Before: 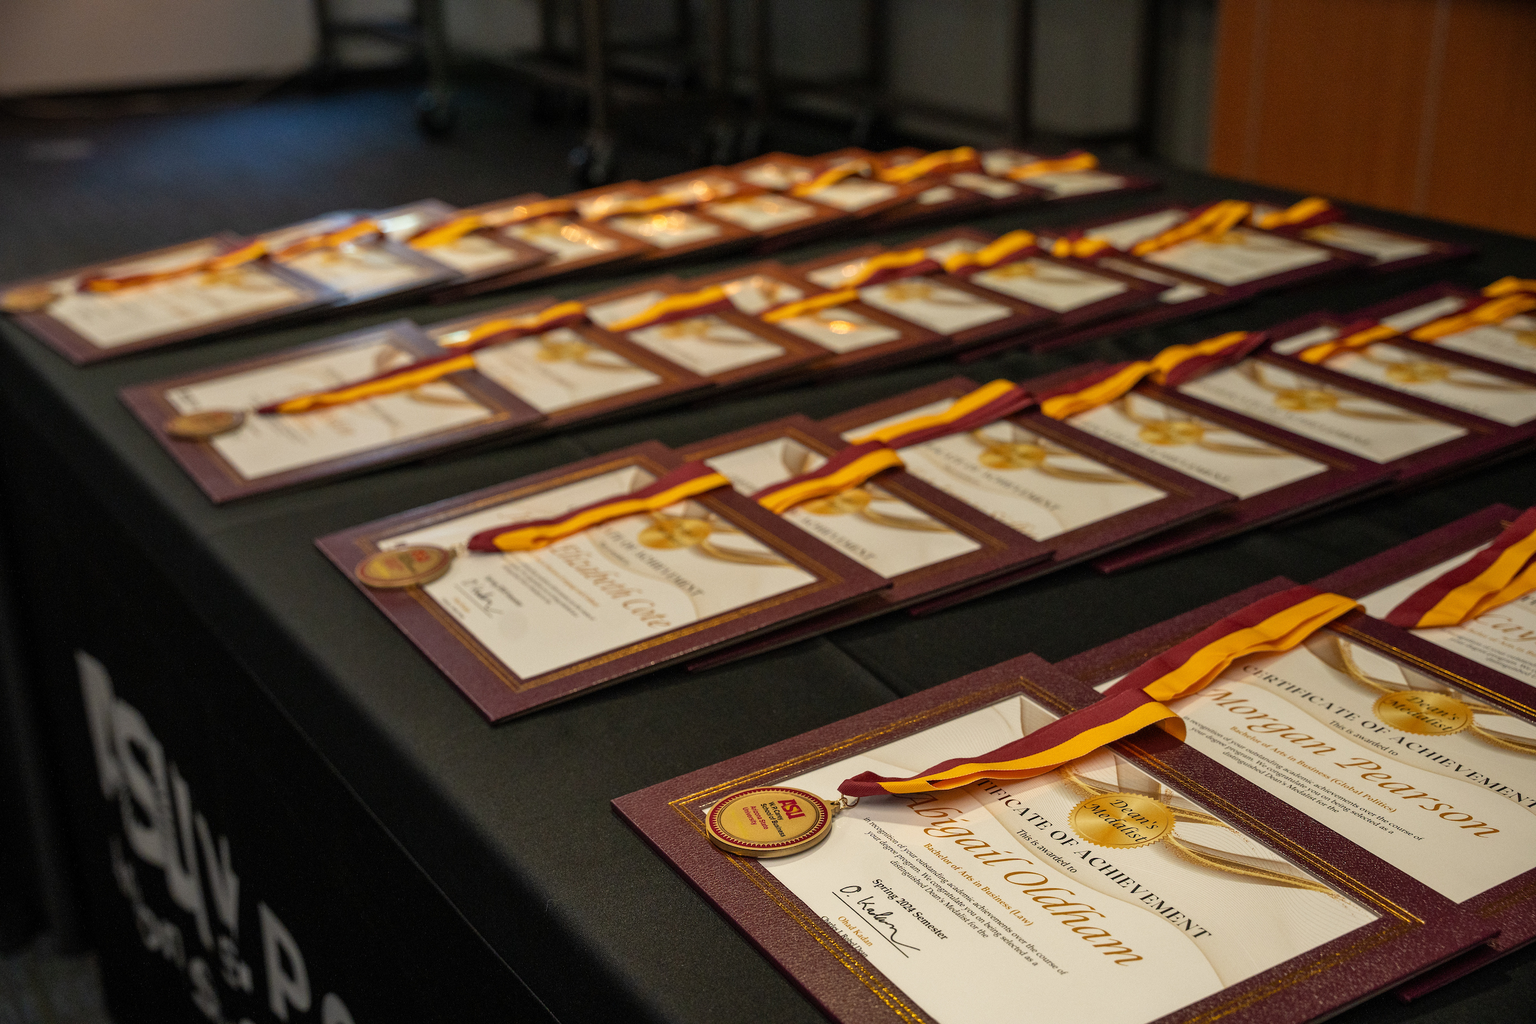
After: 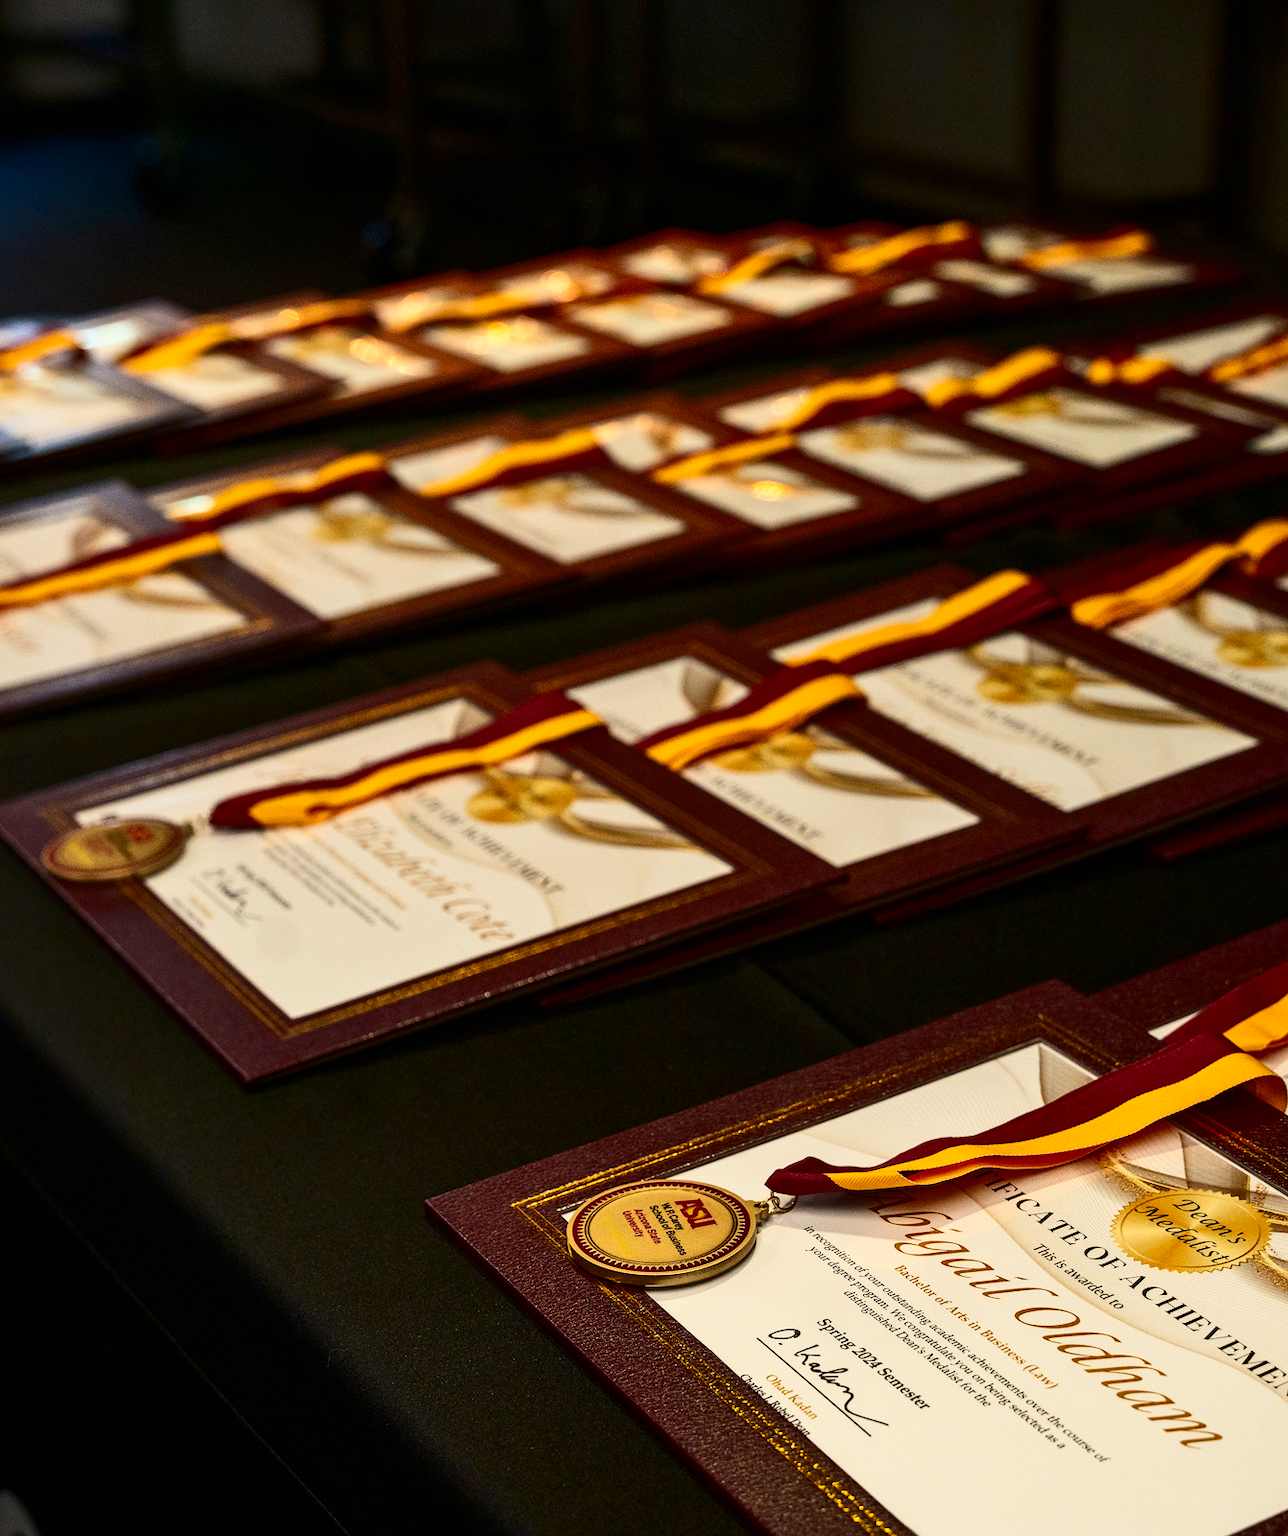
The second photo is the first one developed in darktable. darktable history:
crop: left 21.334%, right 22.401%
contrast brightness saturation: contrast 0.326, brightness -0.077, saturation 0.174
